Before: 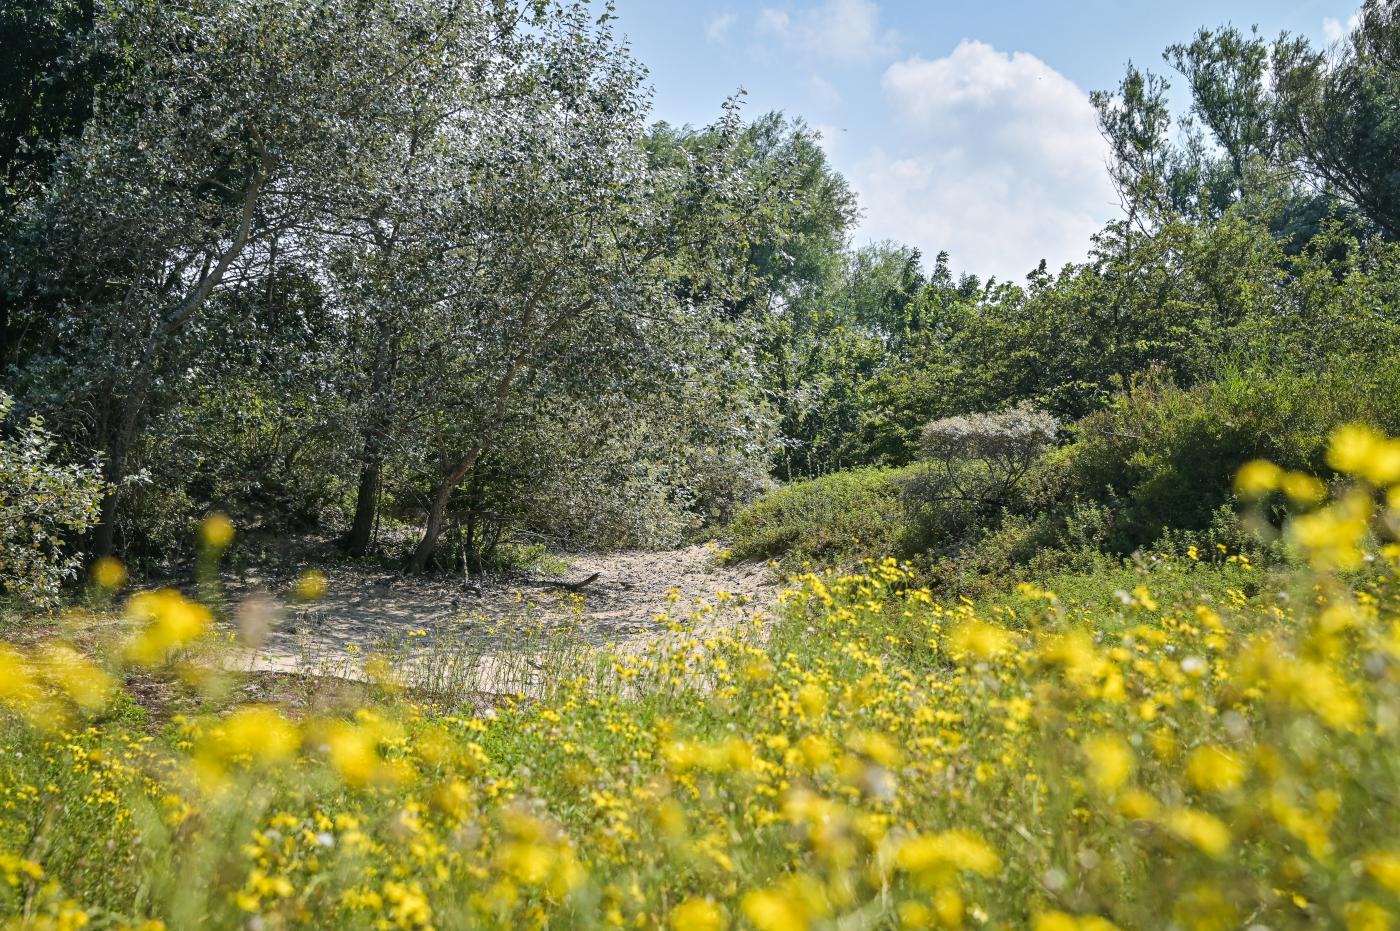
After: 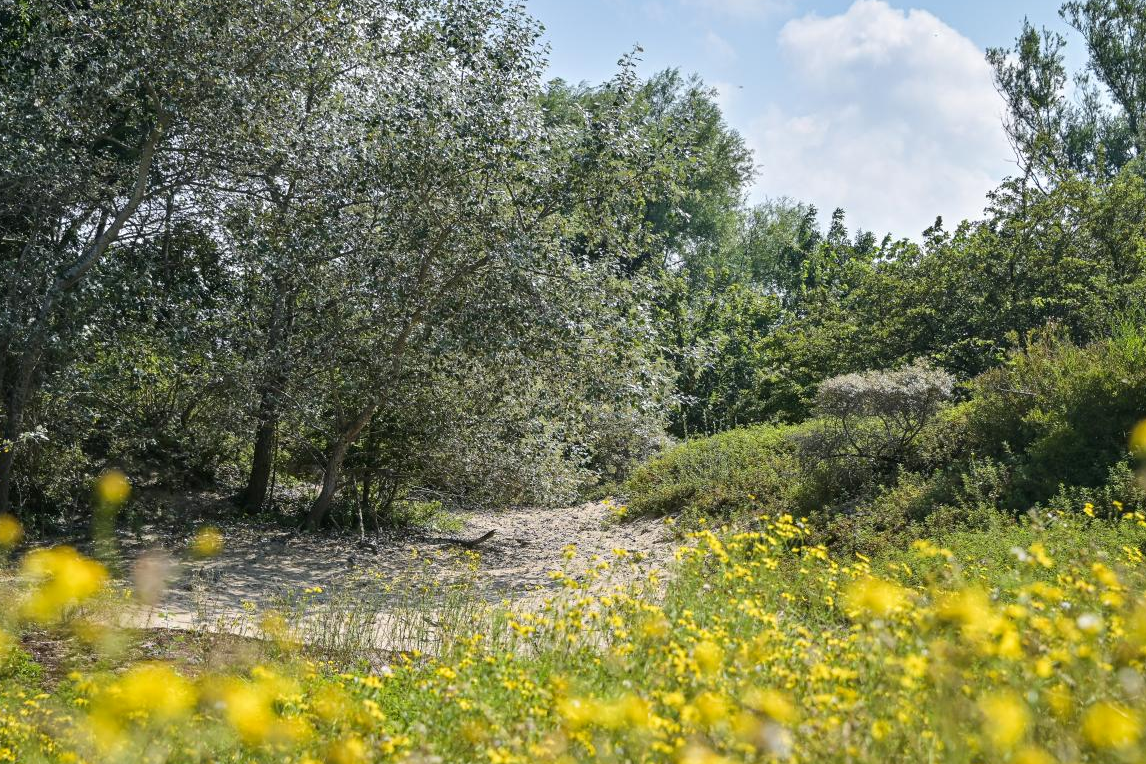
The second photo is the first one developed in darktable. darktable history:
crop and rotate: left 7.486%, top 4.686%, right 10.622%, bottom 13.227%
haze removal: strength 0.012, distance 0.253, compatibility mode true, adaptive false
